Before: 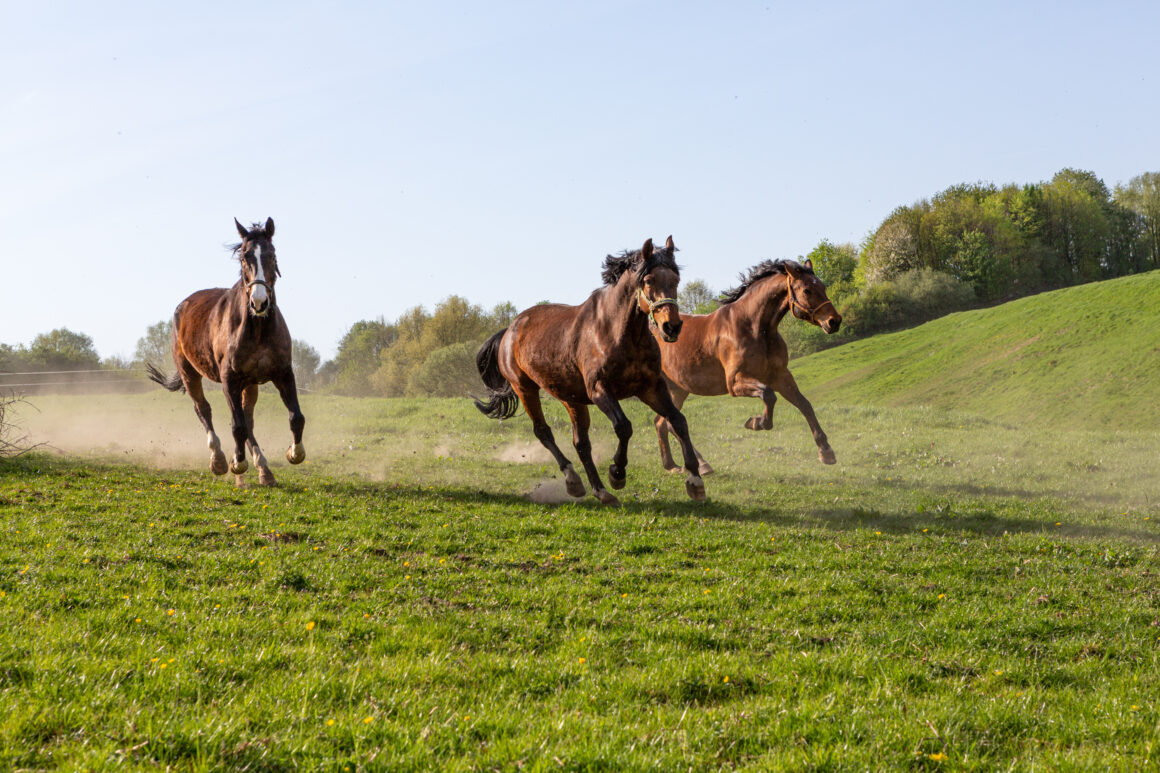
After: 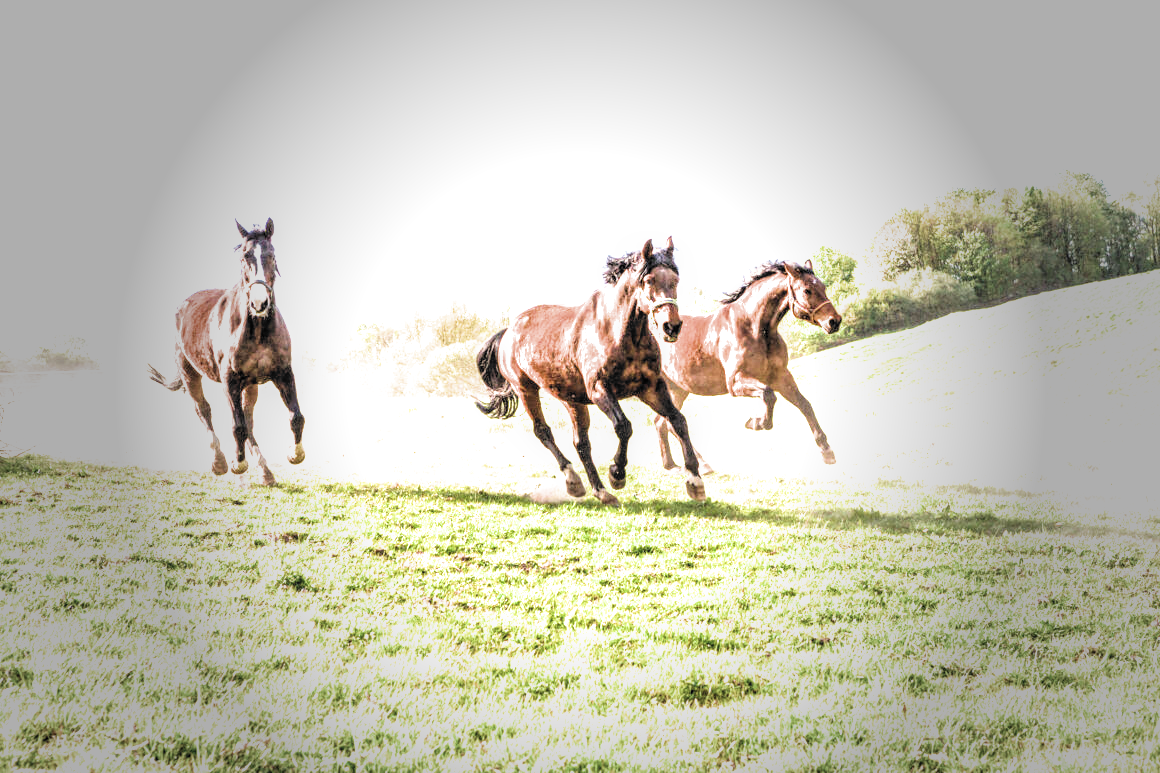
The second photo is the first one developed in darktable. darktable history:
vignetting: fall-off start 40.32%, fall-off radius 40.11%, brightness -0.578, saturation -0.269
shadows and highlights: shadows 25.76, highlights -25.38
local contrast: on, module defaults
exposure: exposure 3.07 EV, compensate exposure bias true, compensate highlight preservation false
velvia: on, module defaults
contrast brightness saturation: contrast 0.064, brightness -0.013, saturation -0.226
filmic rgb: black relative exposure -5.09 EV, white relative exposure 3.56 EV, hardness 3.16, contrast 1.195, highlights saturation mix -49.88%, color science v6 (2022)
